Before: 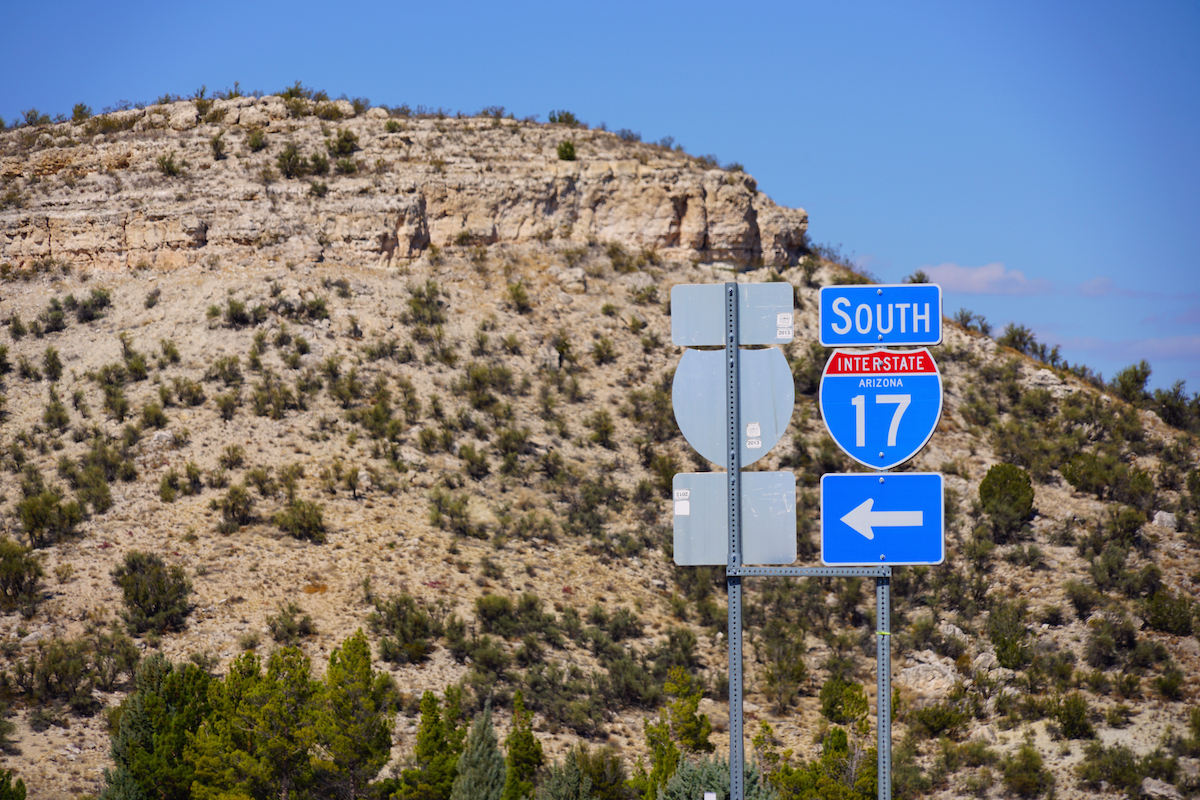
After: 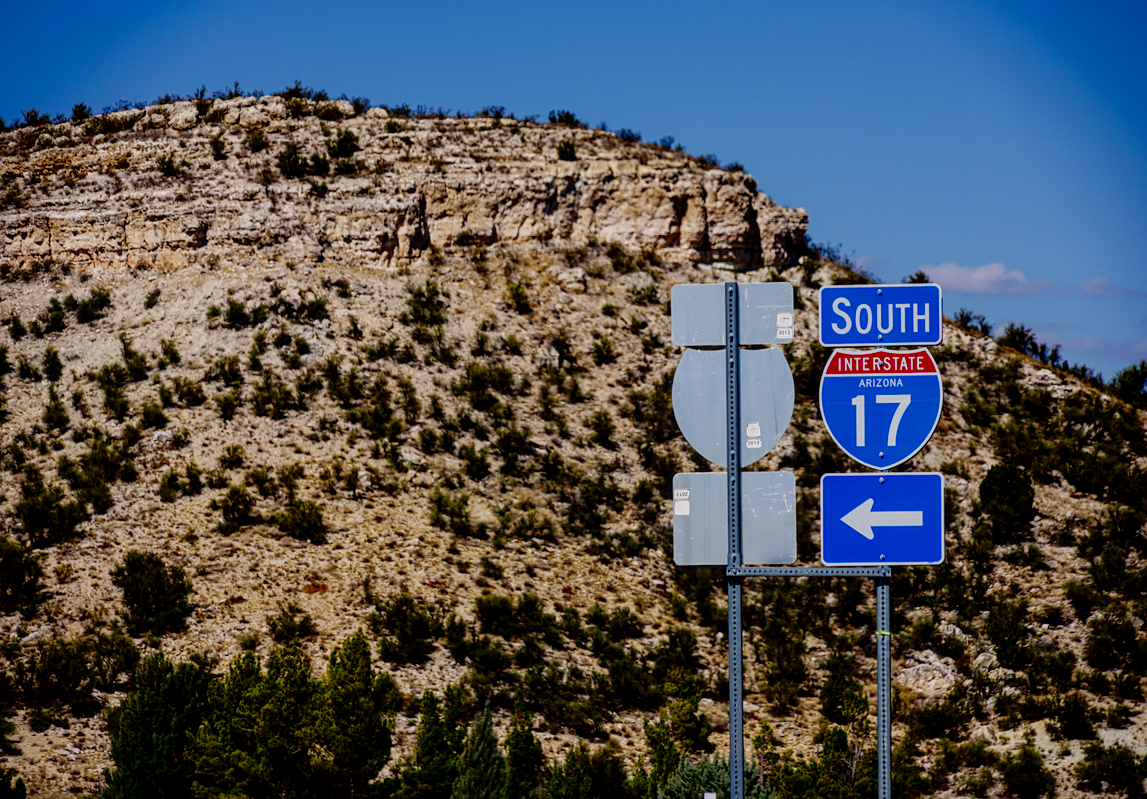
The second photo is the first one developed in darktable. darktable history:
sharpen: amount 0.205
tone equalizer: mask exposure compensation -0.486 EV
local contrast: on, module defaults
contrast brightness saturation: brightness -0.513
tone curve: curves: ch0 [(0, 0.005) (0.103, 0.097) (0.18, 0.22) (0.378, 0.482) (0.504, 0.631) (0.663, 0.801) (0.834, 0.914) (1, 0.971)]; ch1 [(0, 0) (0.172, 0.123) (0.324, 0.253) (0.396, 0.388) (0.478, 0.461) (0.499, 0.498) (0.522, 0.528) (0.604, 0.692) (0.704, 0.818) (1, 1)]; ch2 [(0, 0) (0.411, 0.424) (0.496, 0.5) (0.515, 0.519) (0.555, 0.585) (0.628, 0.703) (1, 1)], preserve colors none
crop: right 4.337%, bottom 0.04%
filmic rgb: black relative exposure -5.09 EV, white relative exposure 3.98 EV, hardness 2.88, contrast 1.201
